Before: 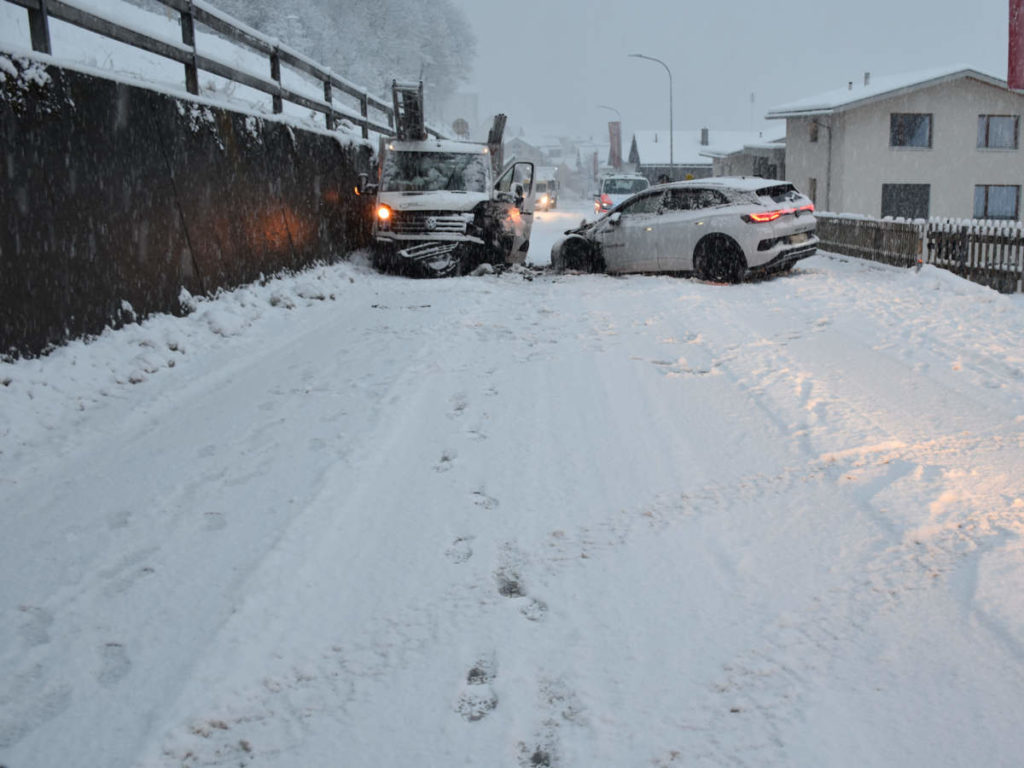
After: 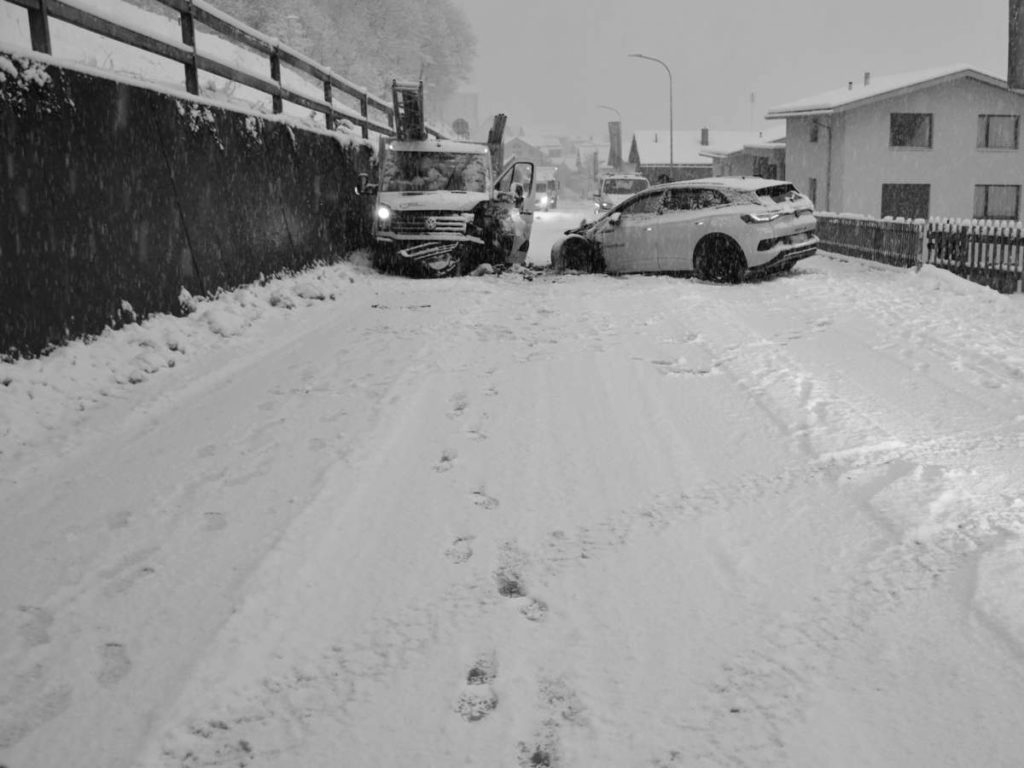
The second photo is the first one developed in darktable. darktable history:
white balance: red 1.05, blue 1.072
monochrome: a 32, b 64, size 2.3, highlights 1
color correction: highlights a* 2.75, highlights b* 5, shadows a* -2.04, shadows b* -4.84, saturation 0.8
